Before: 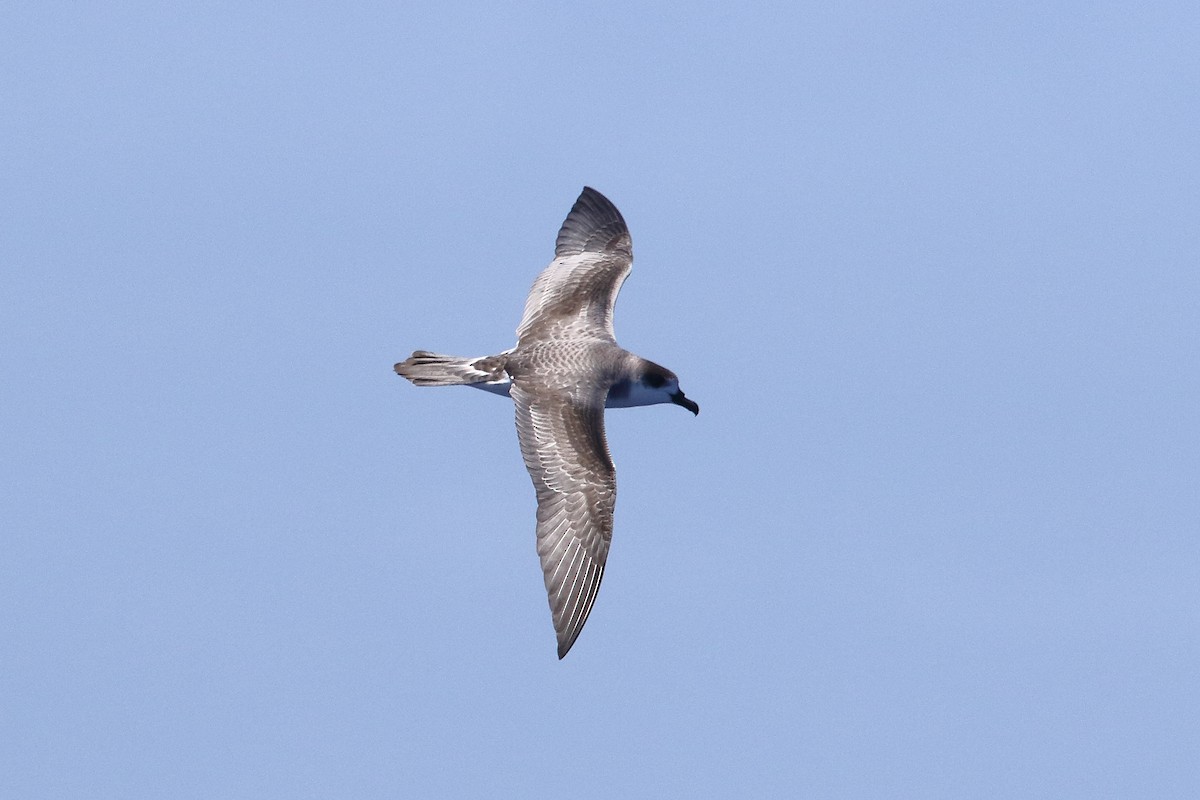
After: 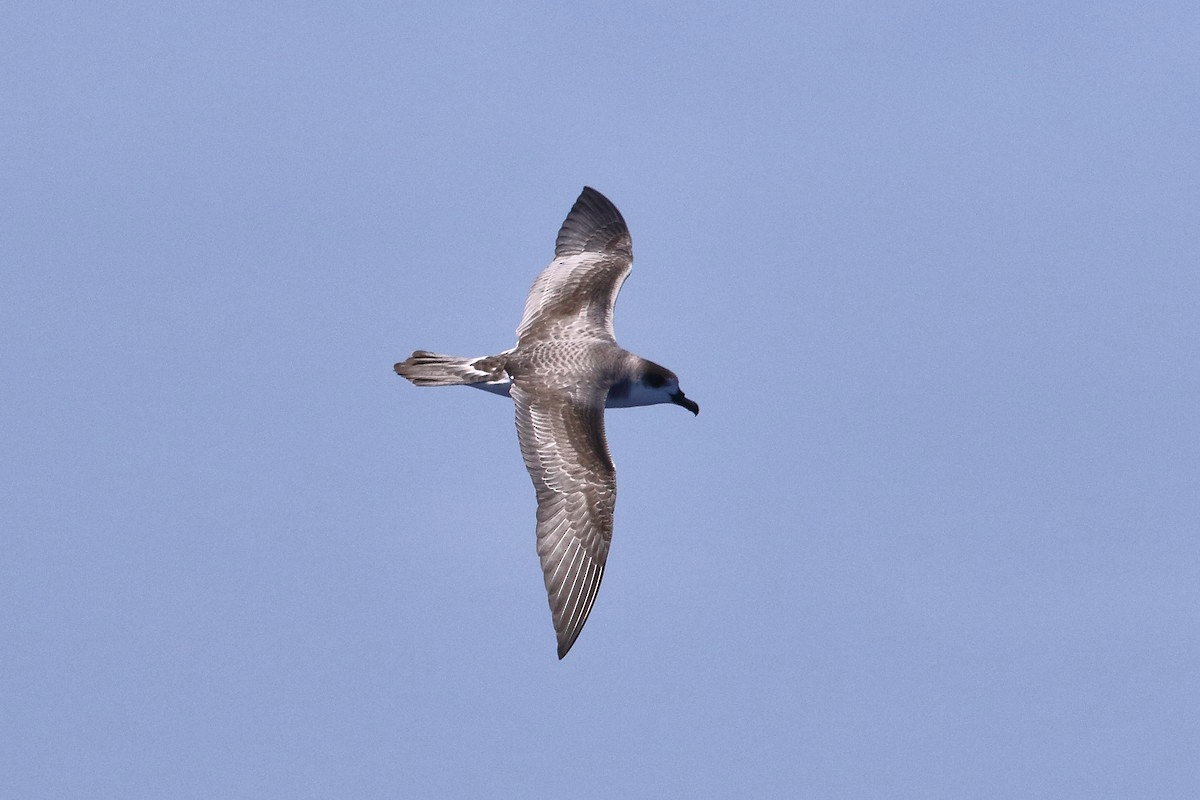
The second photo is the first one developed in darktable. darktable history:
color correction: highlights a* 3.12, highlights b* -1.55, shadows a* -0.101, shadows b* 2.52, saturation 0.98
shadows and highlights: shadows 60, soften with gaussian
